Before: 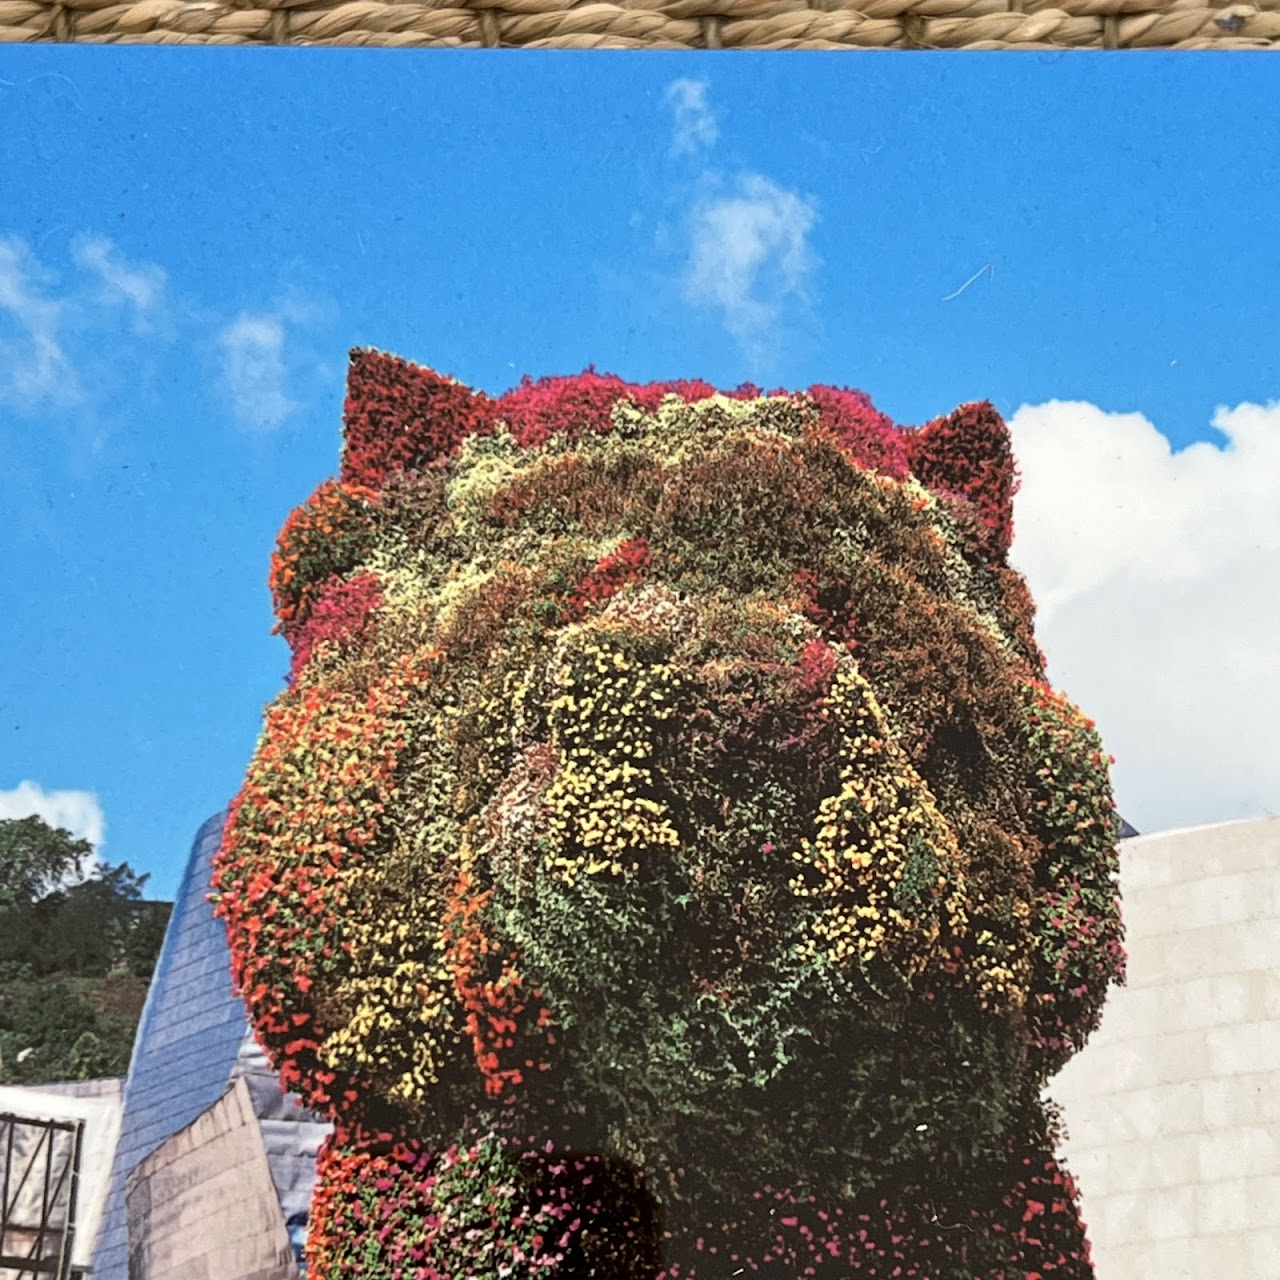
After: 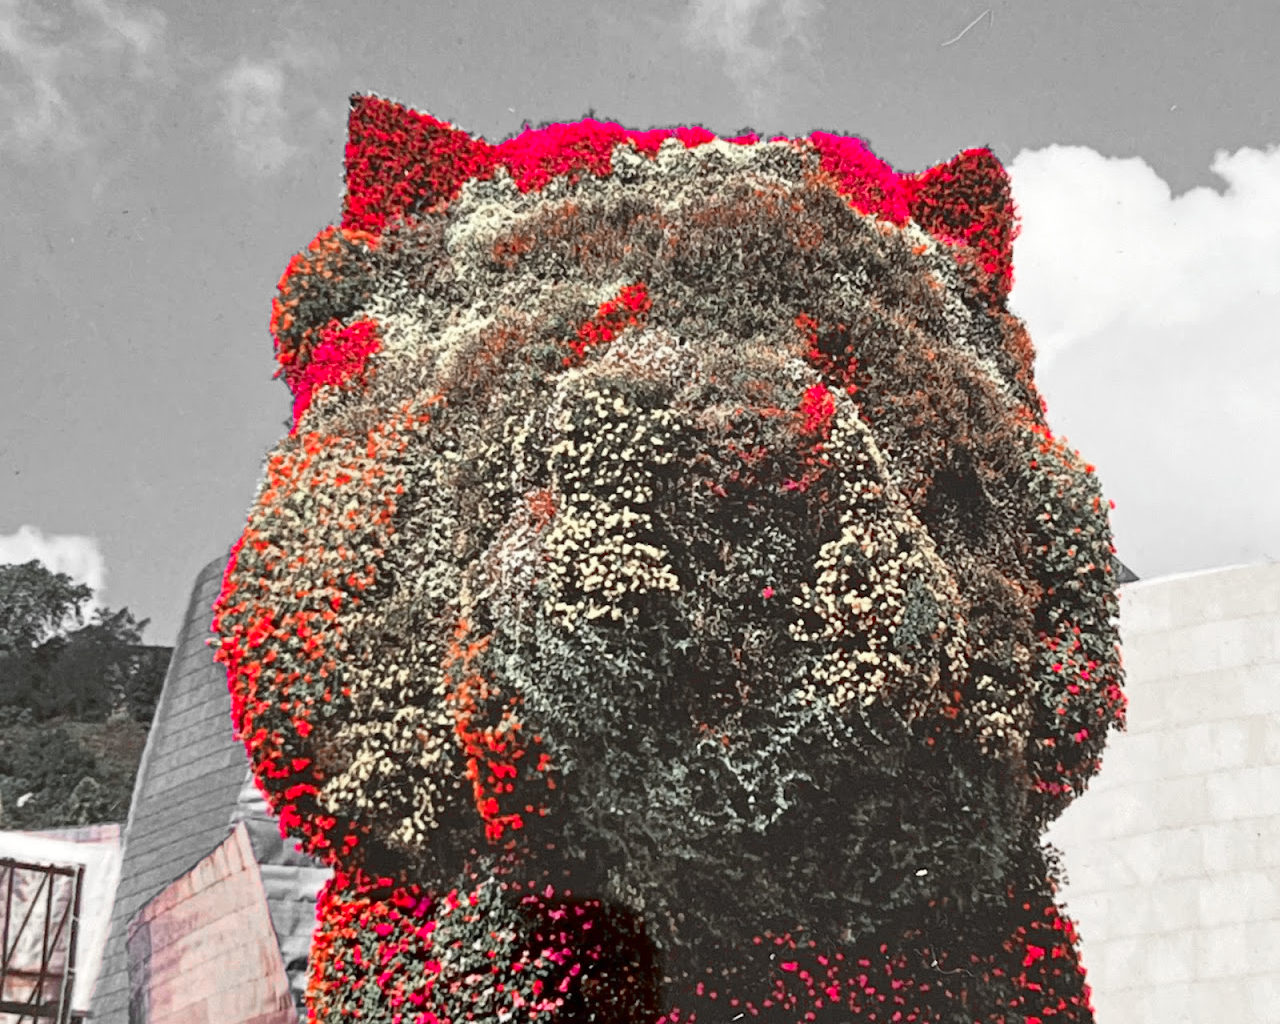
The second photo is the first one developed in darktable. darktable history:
crop and rotate: top 19.97%
tone equalizer: luminance estimator HSV value / RGB max
color zones: curves: ch1 [(0, 0.831) (0.08, 0.771) (0.157, 0.268) (0.241, 0.207) (0.562, -0.005) (0.714, -0.013) (0.876, 0.01) (1, 0.831)]
exposure: compensate highlight preservation false
levels: levels [0, 0.478, 1]
